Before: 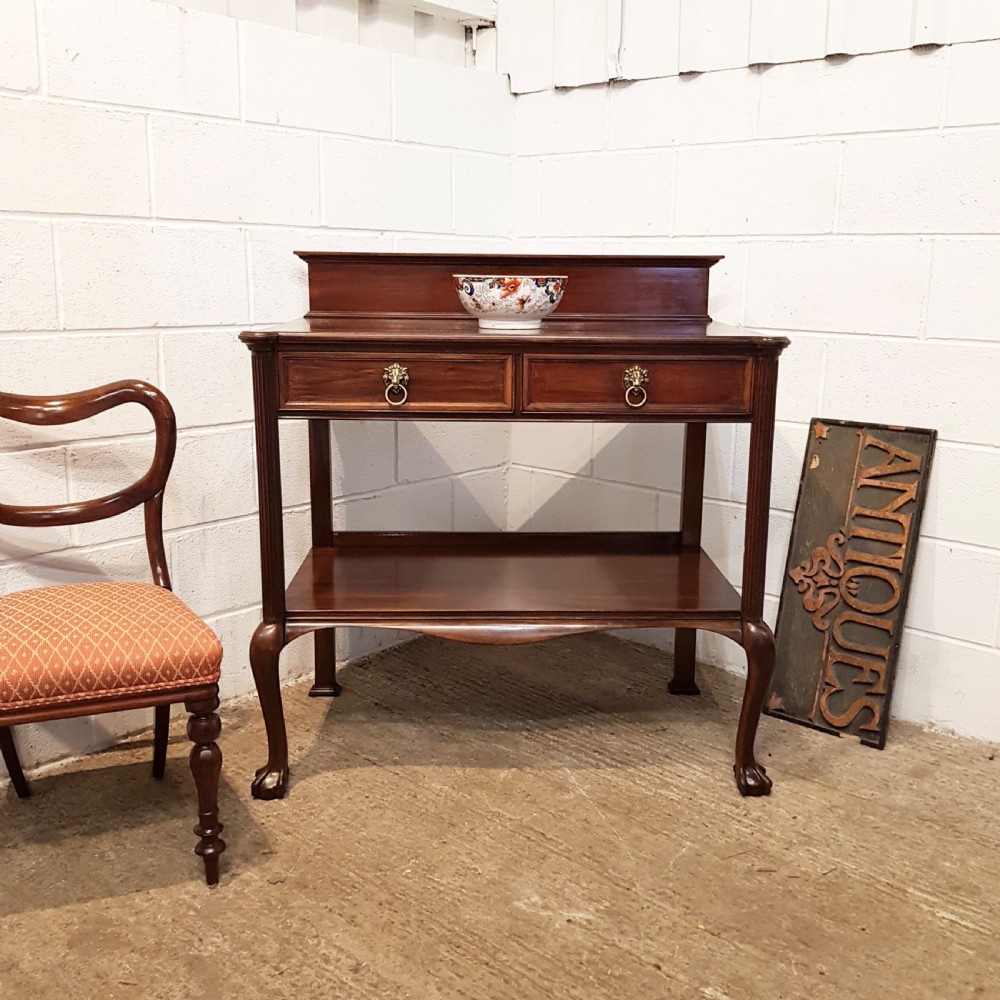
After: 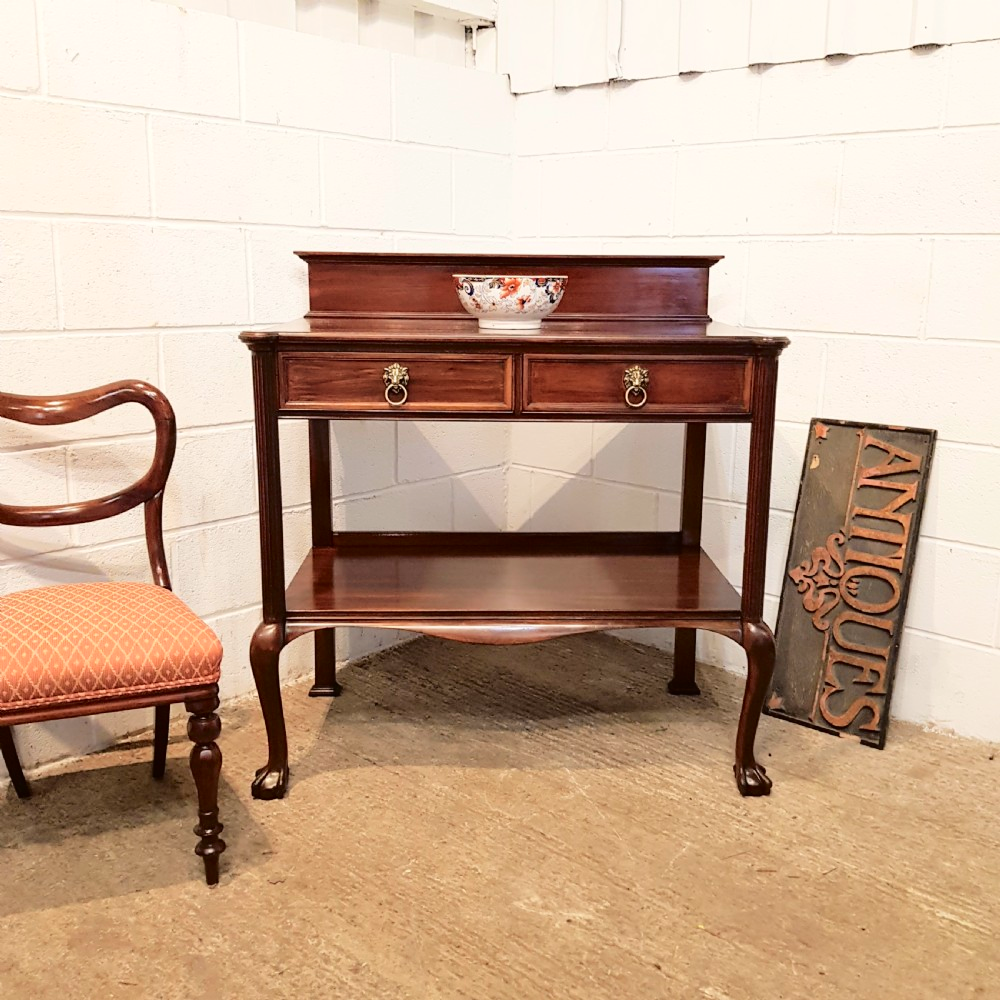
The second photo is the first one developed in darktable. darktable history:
tone curve: curves: ch0 [(0, 0.01) (0.052, 0.045) (0.136, 0.133) (0.275, 0.35) (0.43, 0.54) (0.676, 0.751) (0.89, 0.919) (1, 1)]; ch1 [(0, 0) (0.094, 0.081) (0.285, 0.299) (0.385, 0.403) (0.447, 0.429) (0.495, 0.496) (0.544, 0.552) (0.589, 0.612) (0.722, 0.728) (1, 1)]; ch2 [(0, 0) (0.257, 0.217) (0.43, 0.421) (0.498, 0.507) (0.531, 0.544) (0.56, 0.579) (0.625, 0.642) (1, 1)], color space Lab, independent channels, preserve colors none
